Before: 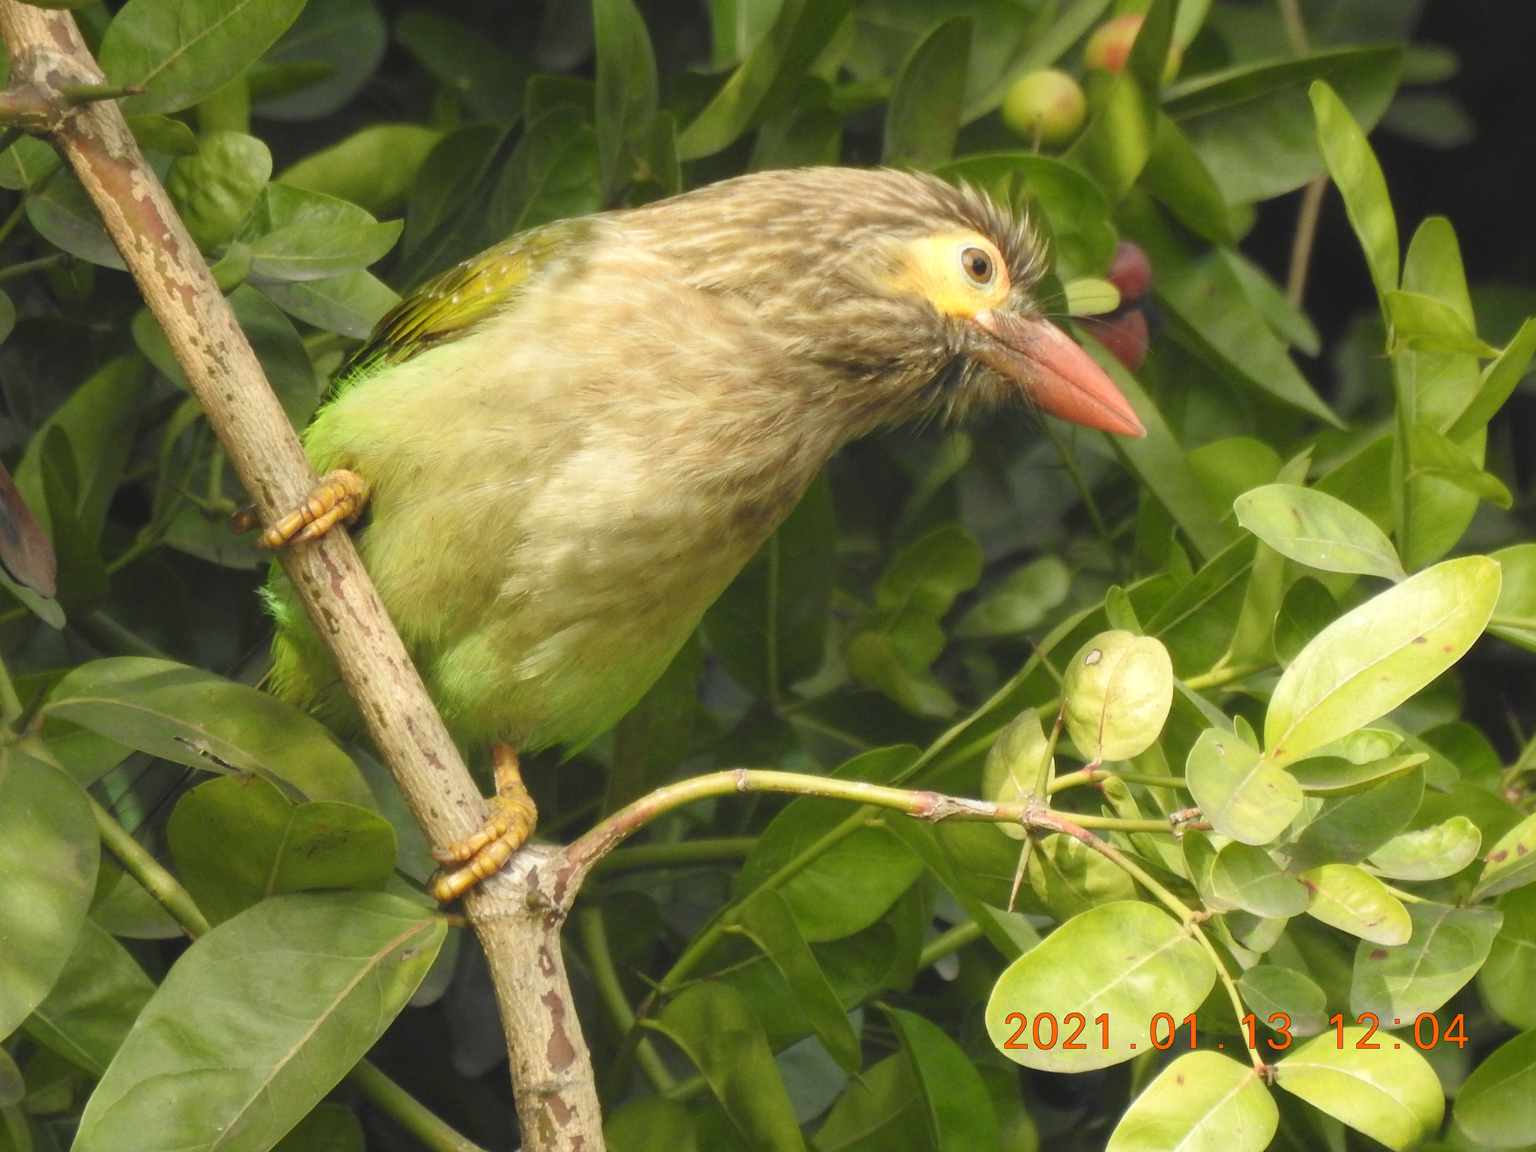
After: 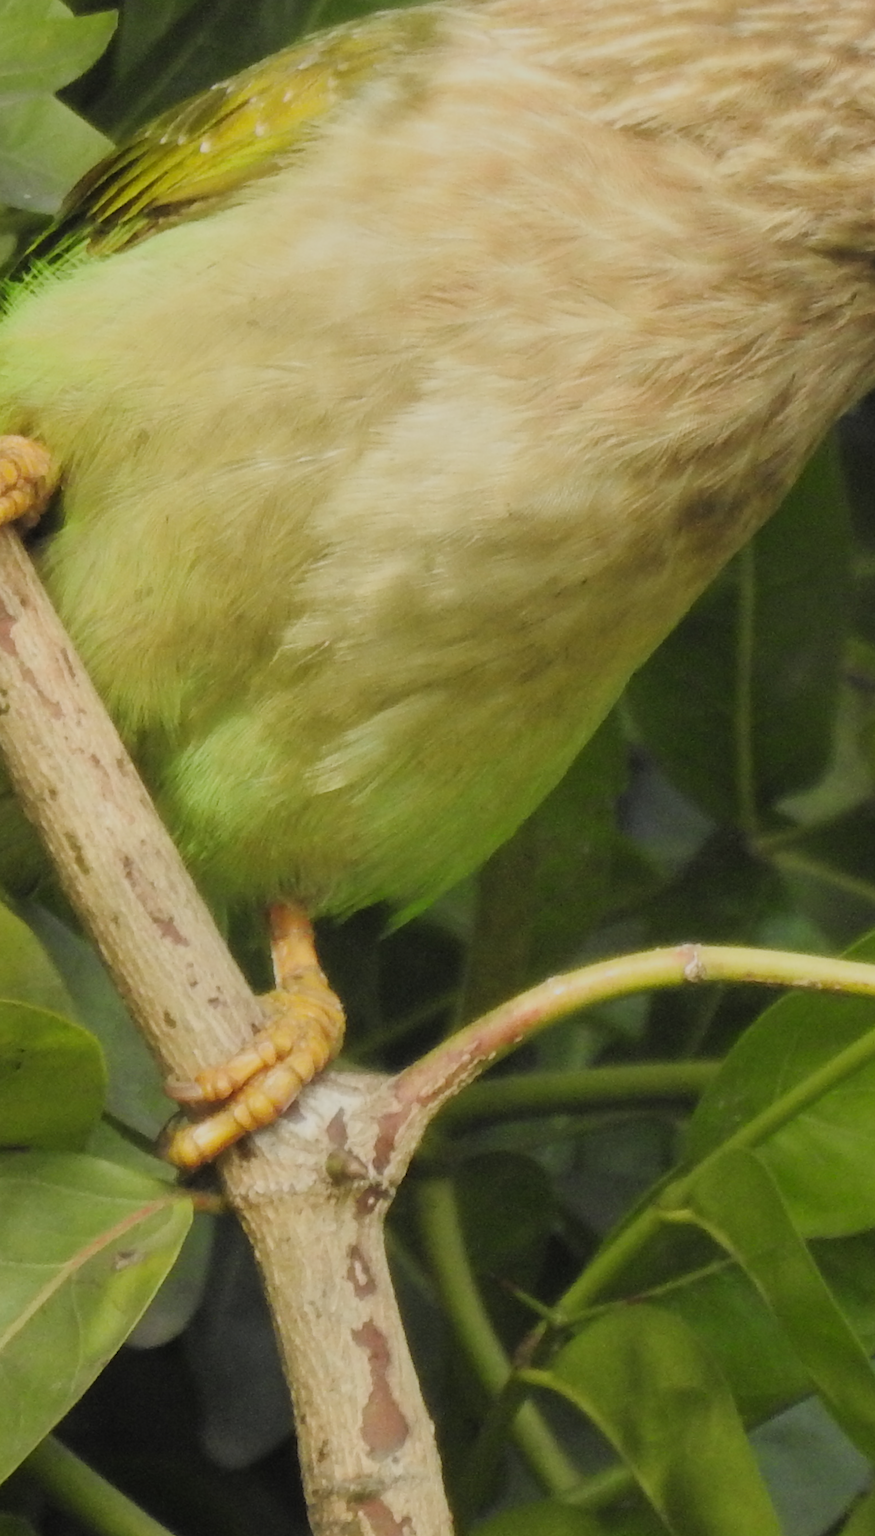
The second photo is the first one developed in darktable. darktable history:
tone equalizer: -8 EV -0.002 EV, -7 EV 0.005 EV, -6 EV -0.009 EV, -5 EV 0.011 EV, -4 EV -0.012 EV, -3 EV 0.007 EV, -2 EV -0.062 EV, -1 EV -0.293 EV, +0 EV -0.582 EV, smoothing diameter 2%, edges refinement/feathering 20, mask exposure compensation -1.57 EV, filter diffusion 5
crop and rotate: left 21.77%, top 18.528%, right 44.676%, bottom 2.997%
filmic rgb: black relative exposure -7.65 EV, white relative exposure 4.56 EV, hardness 3.61
